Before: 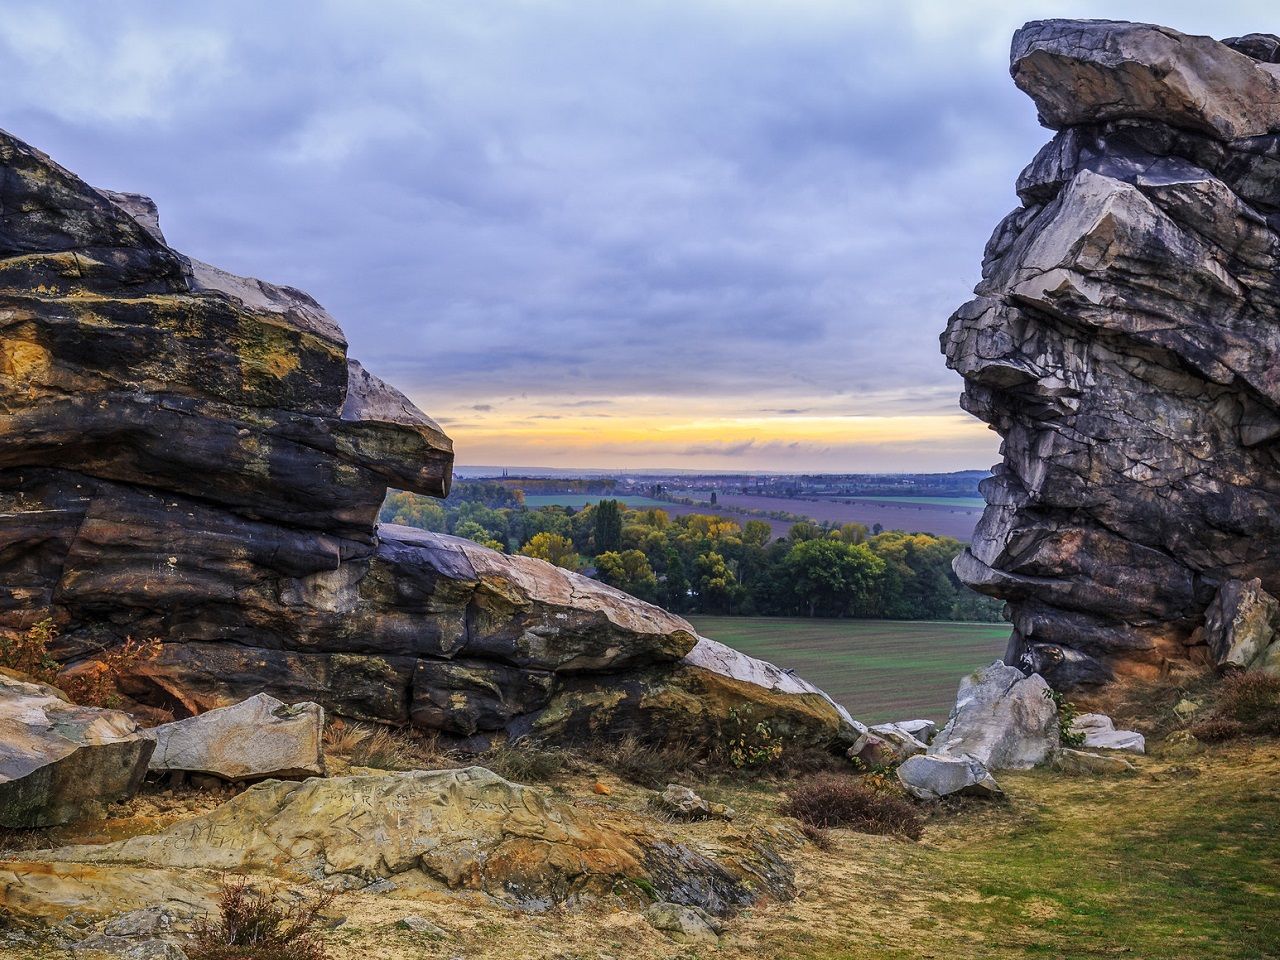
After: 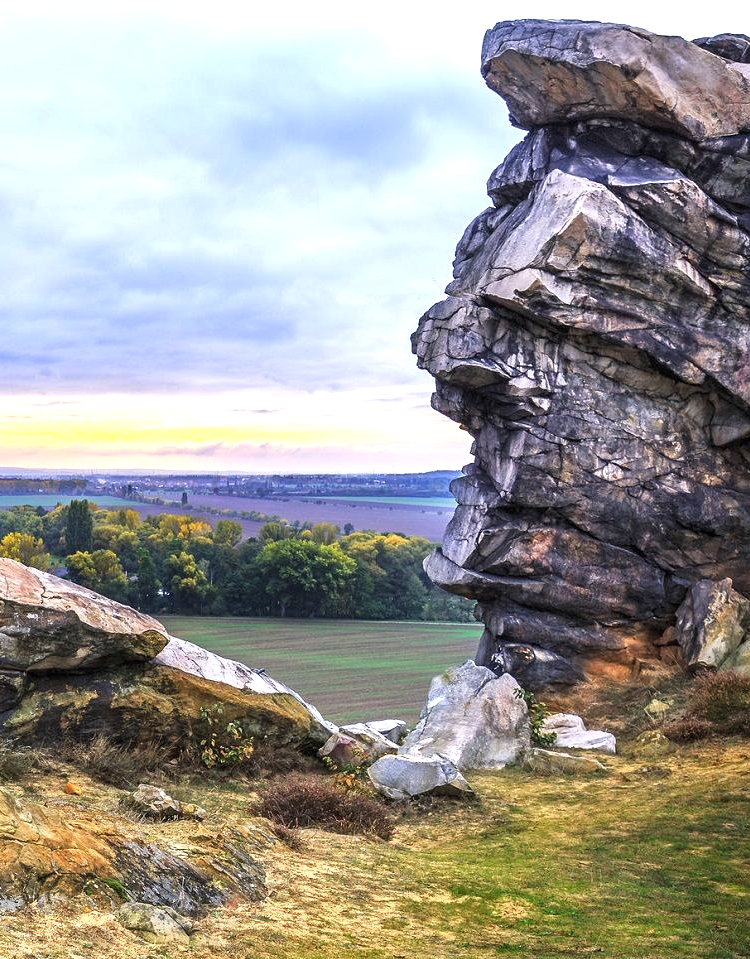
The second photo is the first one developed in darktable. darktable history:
exposure: exposure 1 EV, compensate highlight preservation false
crop: left 41.402%
white balance: emerald 1
